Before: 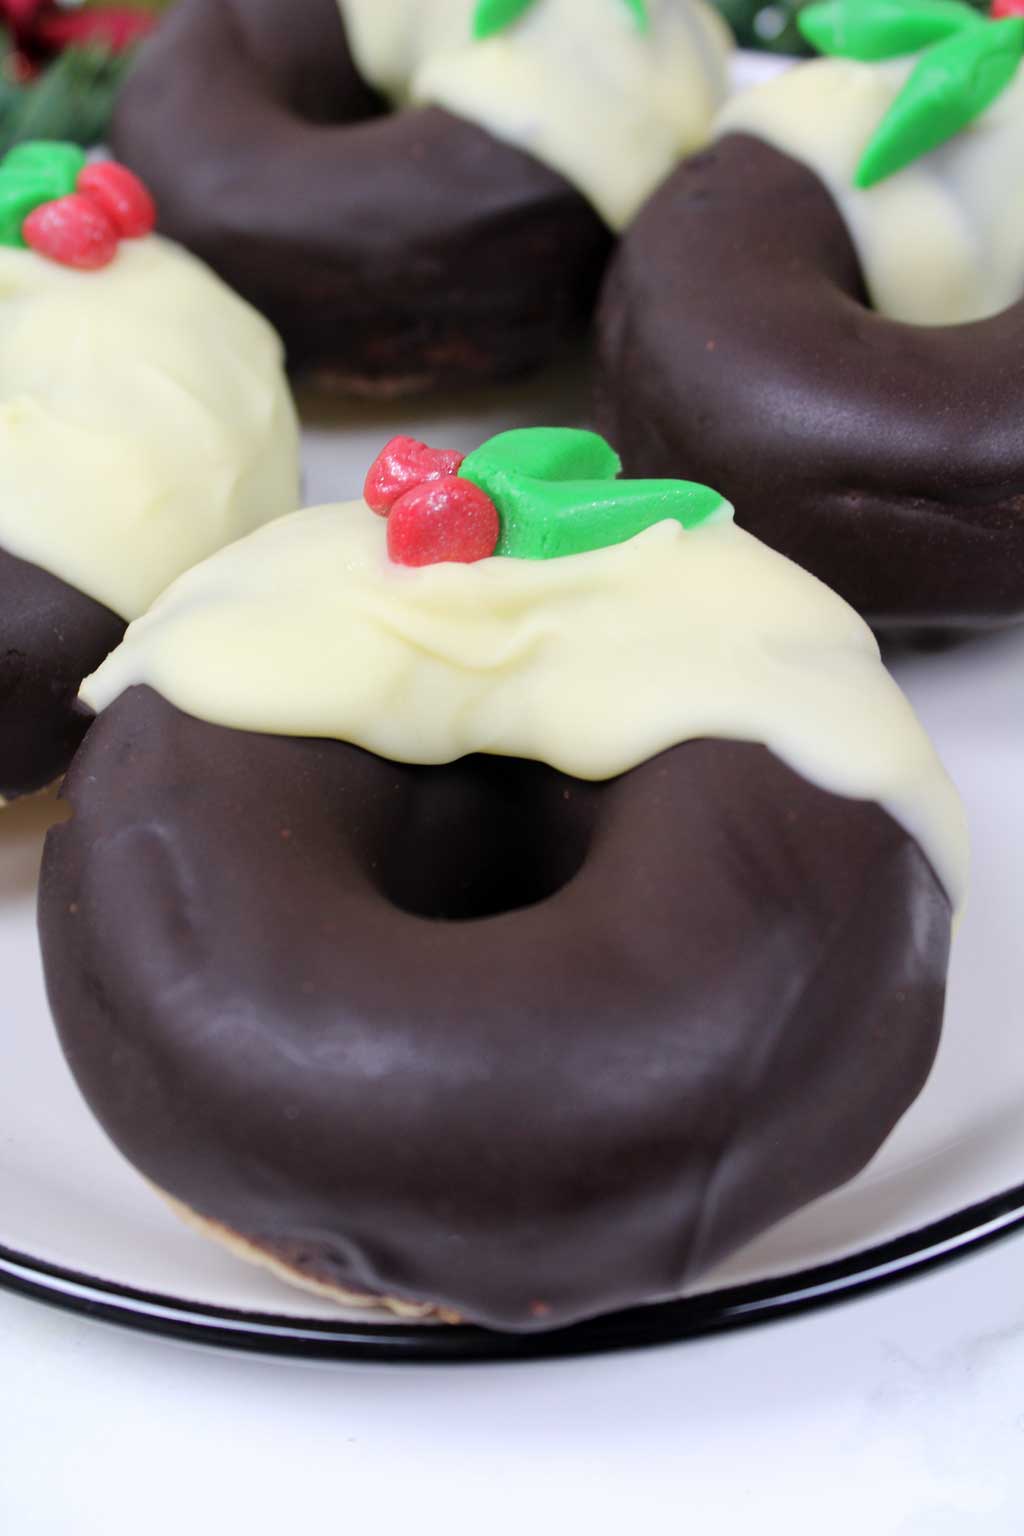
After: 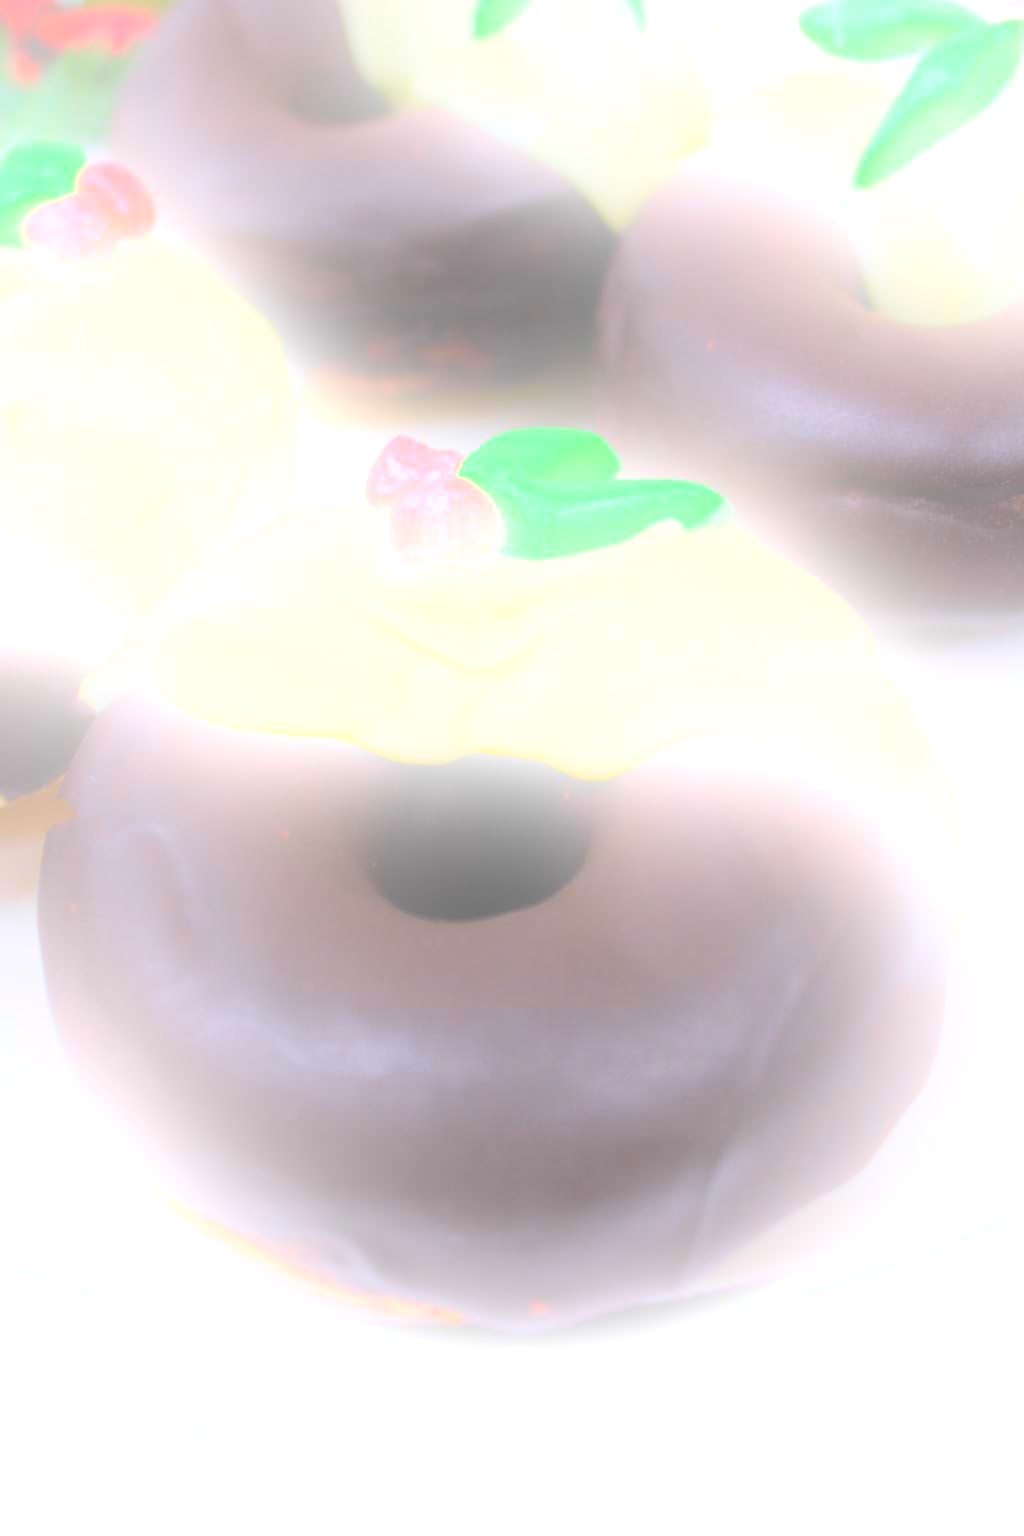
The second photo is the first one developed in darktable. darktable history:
haze removal: strength -0.1, adaptive false
bloom: size 25%, threshold 5%, strength 90%
